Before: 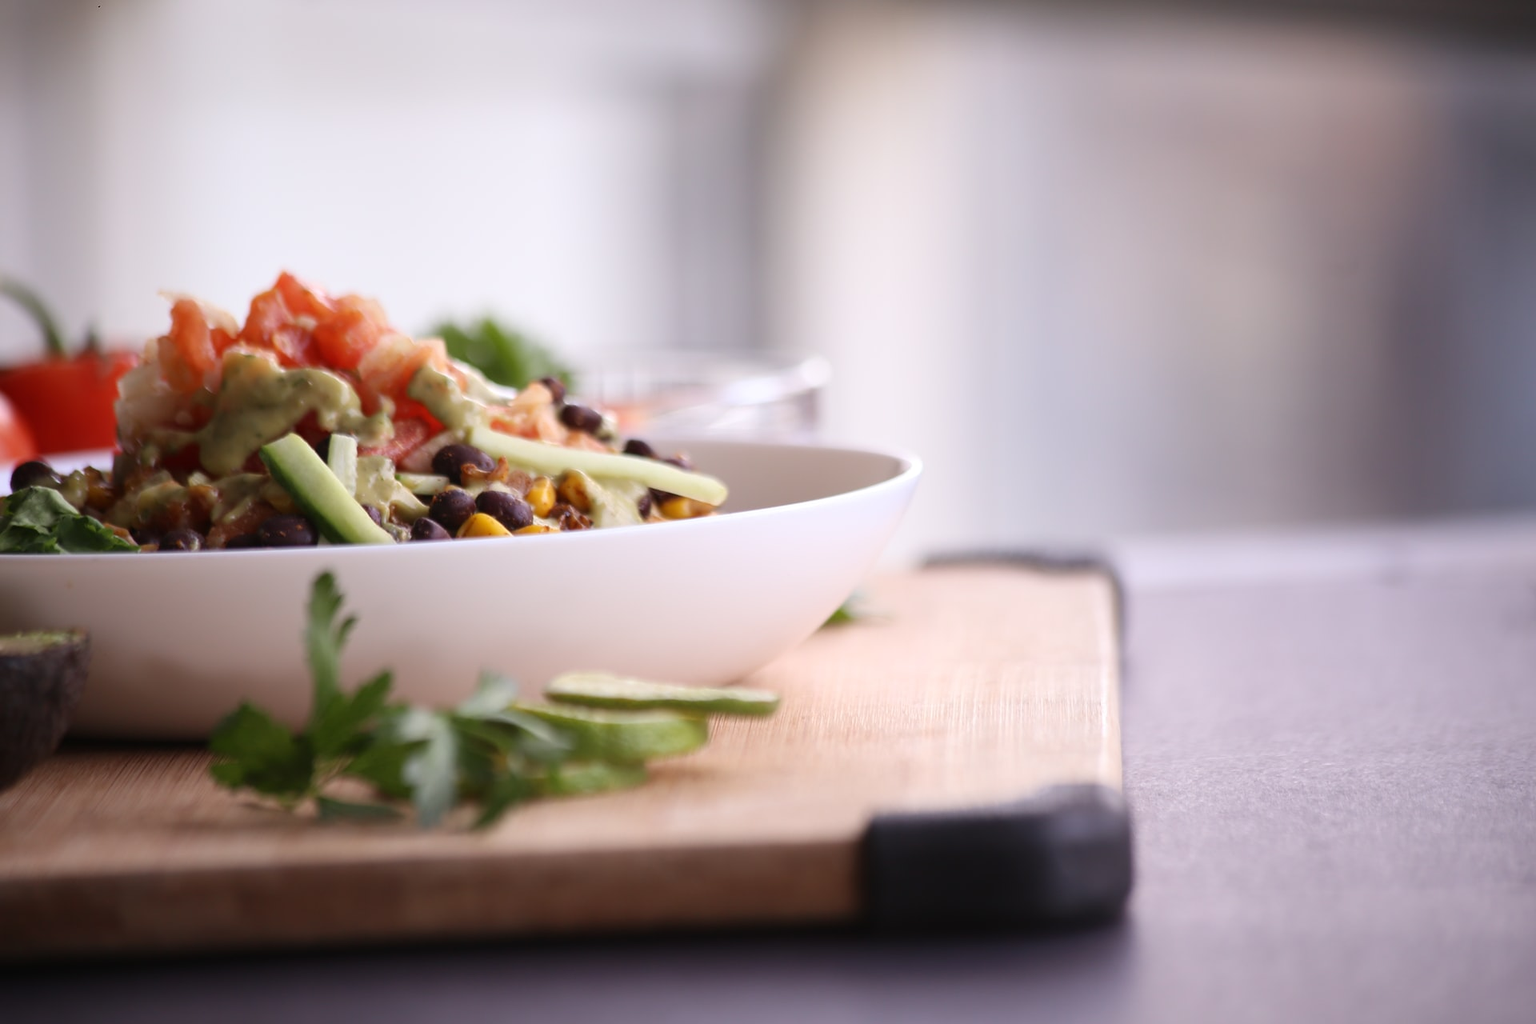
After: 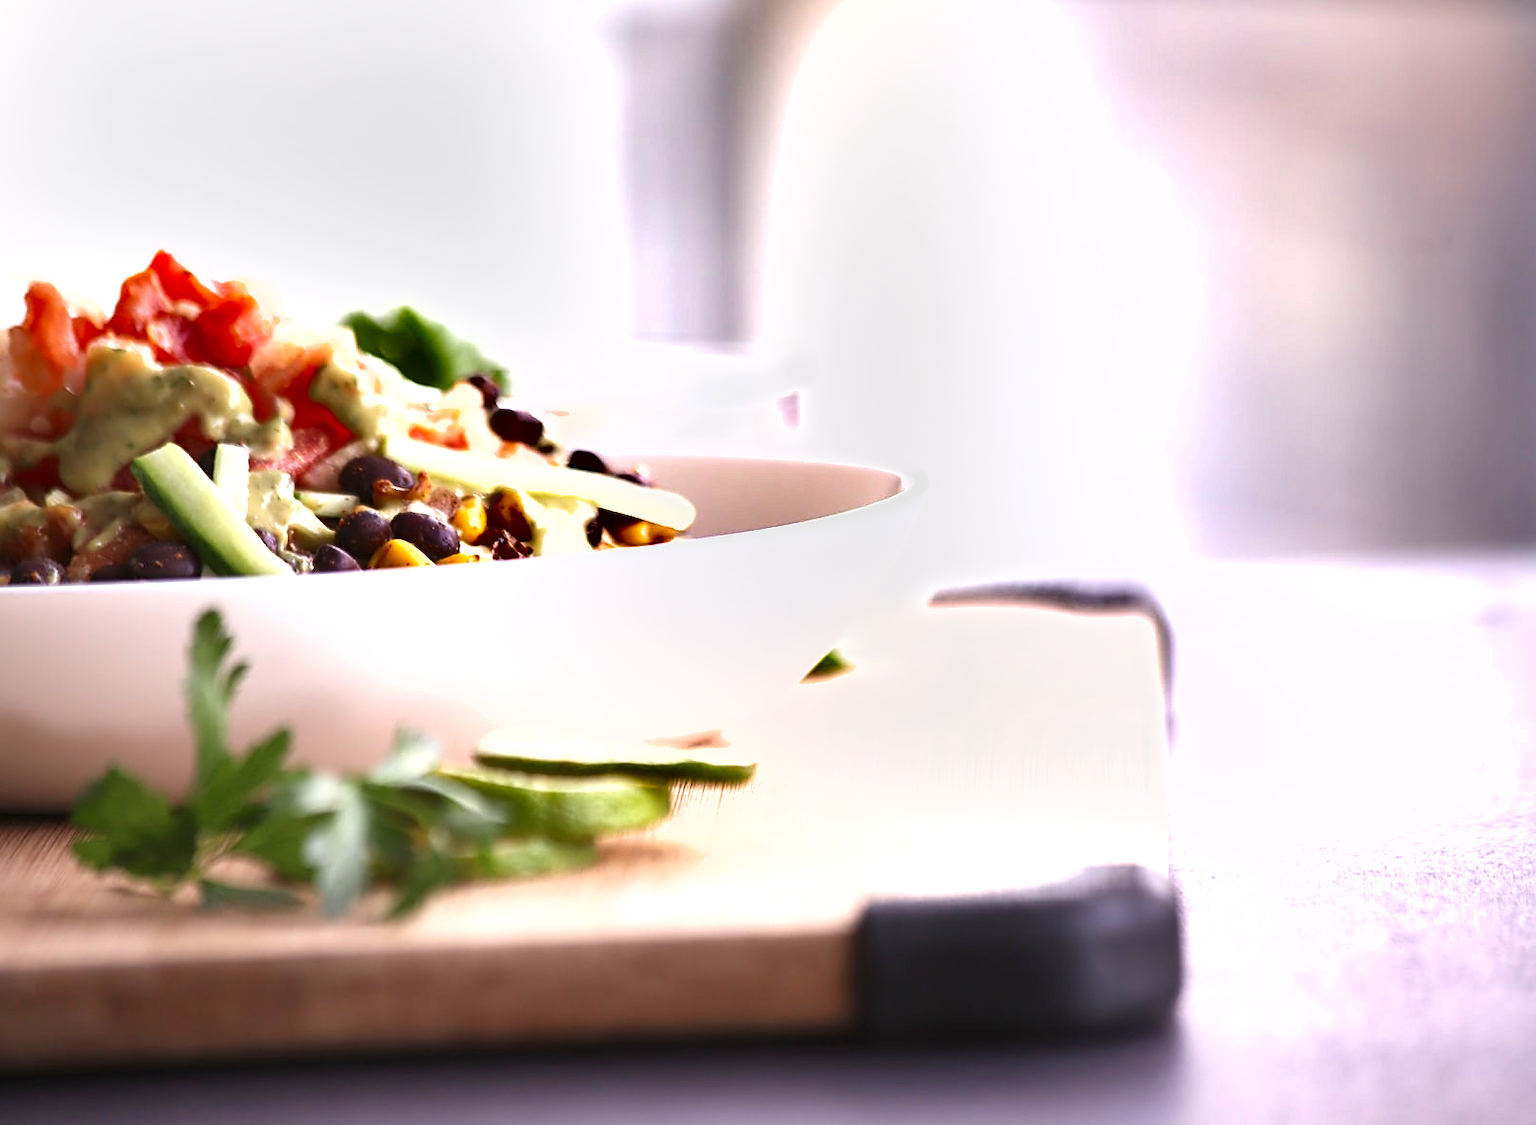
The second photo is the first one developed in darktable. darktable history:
sharpen: on, module defaults
shadows and highlights: shadows 6.29, soften with gaussian
exposure: black level correction 0.001, exposure 1.046 EV, compensate exposure bias true, compensate highlight preservation false
crop: left 9.794%, top 6.335%, right 6.994%, bottom 2.239%
